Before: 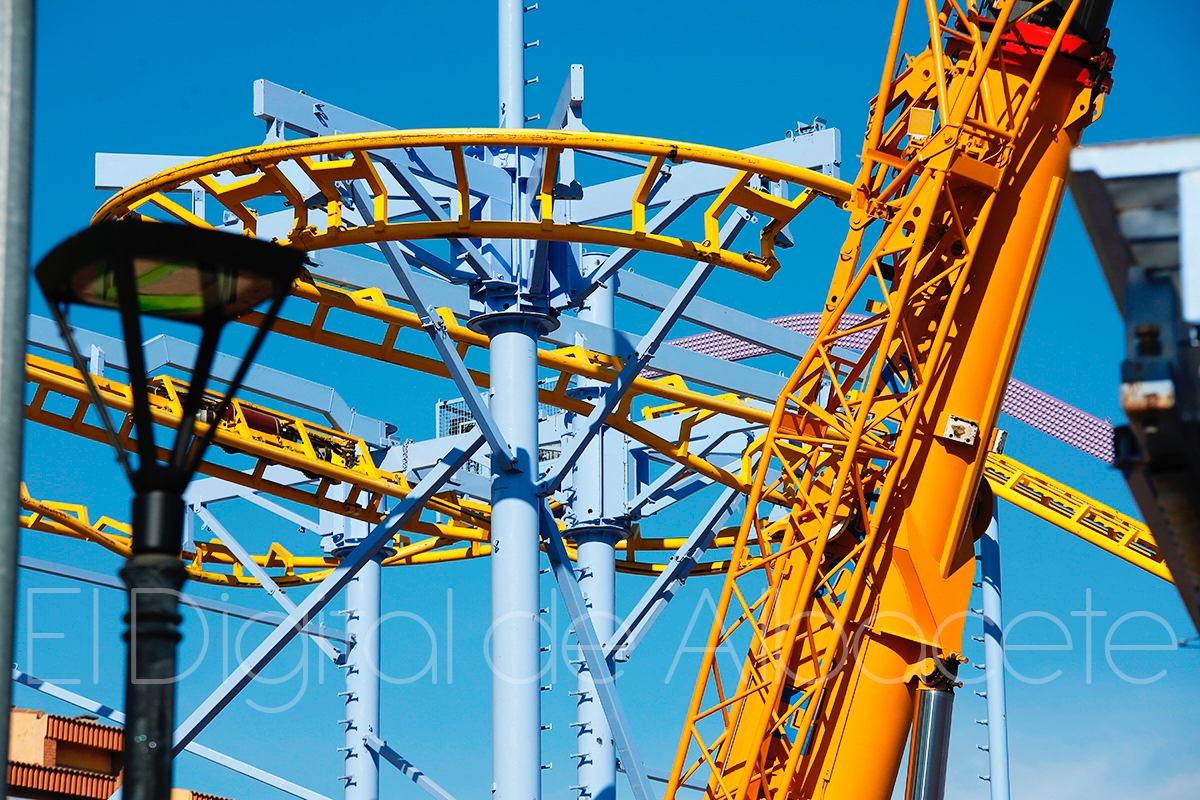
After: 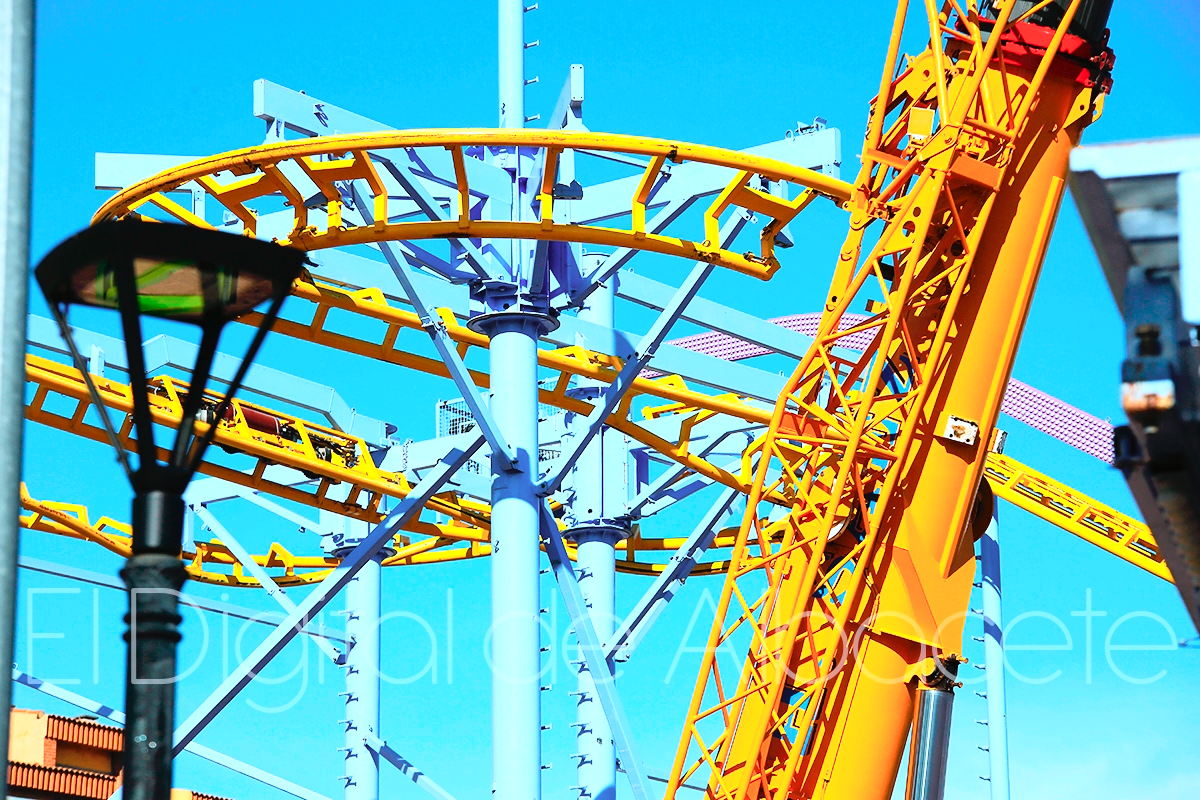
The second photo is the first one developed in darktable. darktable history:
color calibration: x 0.37, y 0.382, temperature 4313.32 K
exposure: black level correction 0, exposure 0.7 EV, compensate exposure bias true, compensate highlight preservation false
tone curve: curves: ch0 [(0, 0.005) (0.103, 0.097) (0.18, 0.22) (0.4, 0.485) (0.5, 0.612) (0.668, 0.787) (0.823, 0.894) (1, 0.971)]; ch1 [(0, 0) (0.172, 0.123) (0.324, 0.253) (0.396, 0.388) (0.478, 0.461) (0.499, 0.498) (0.522, 0.528) (0.618, 0.649) (0.753, 0.821) (1, 1)]; ch2 [(0, 0) (0.411, 0.424) (0.496, 0.501) (0.515, 0.514) (0.555, 0.585) (0.641, 0.69) (1, 1)], color space Lab, independent channels, preserve colors none
